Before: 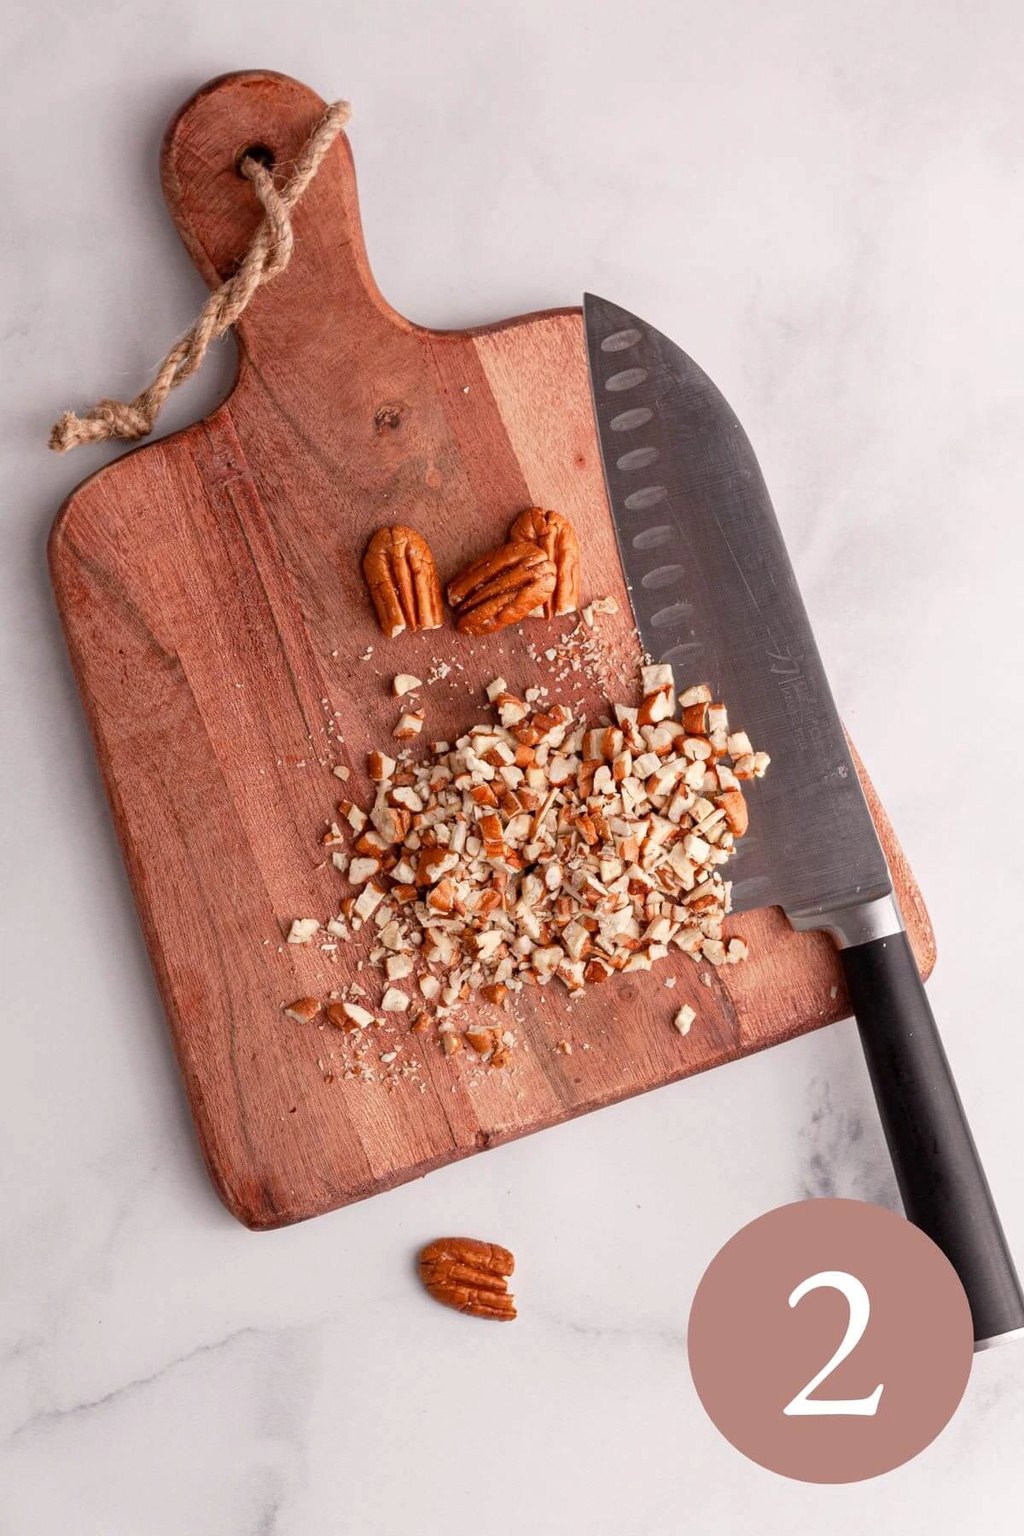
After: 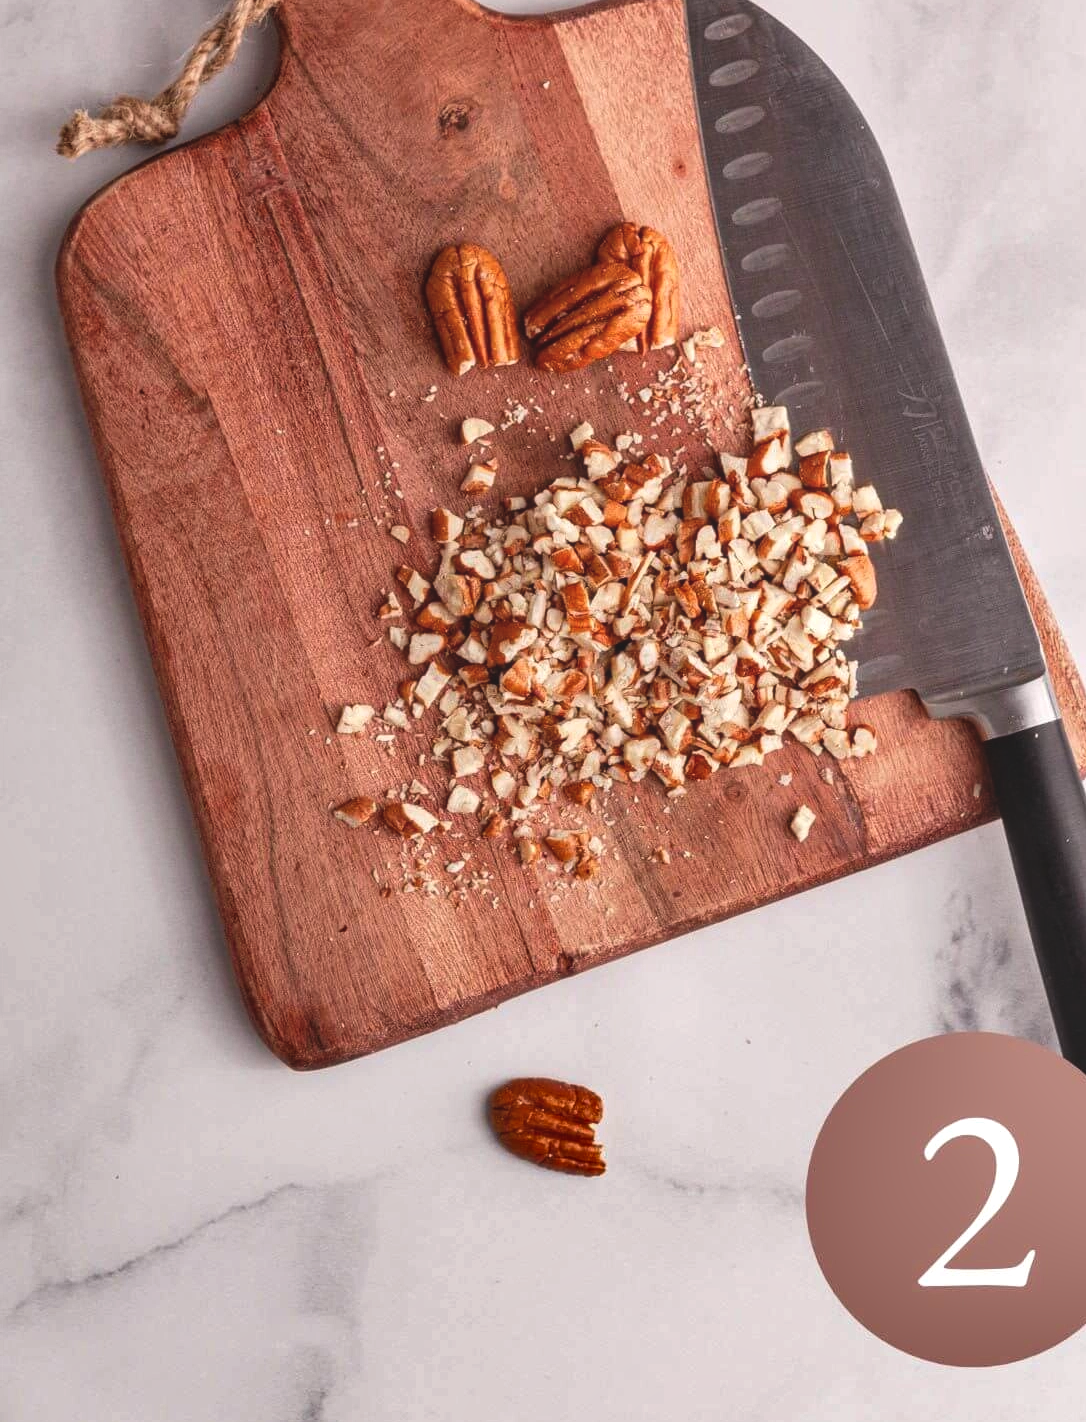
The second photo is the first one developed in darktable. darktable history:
crop: top 20.68%, right 9.43%, bottom 0.313%
exposure: black level correction -0.015, compensate highlight preservation false
shadows and highlights: low approximation 0.01, soften with gaussian
color balance rgb: perceptual saturation grading › global saturation -0.066%, global vibrance 20%
local contrast: on, module defaults
contrast brightness saturation: contrast 0.071
